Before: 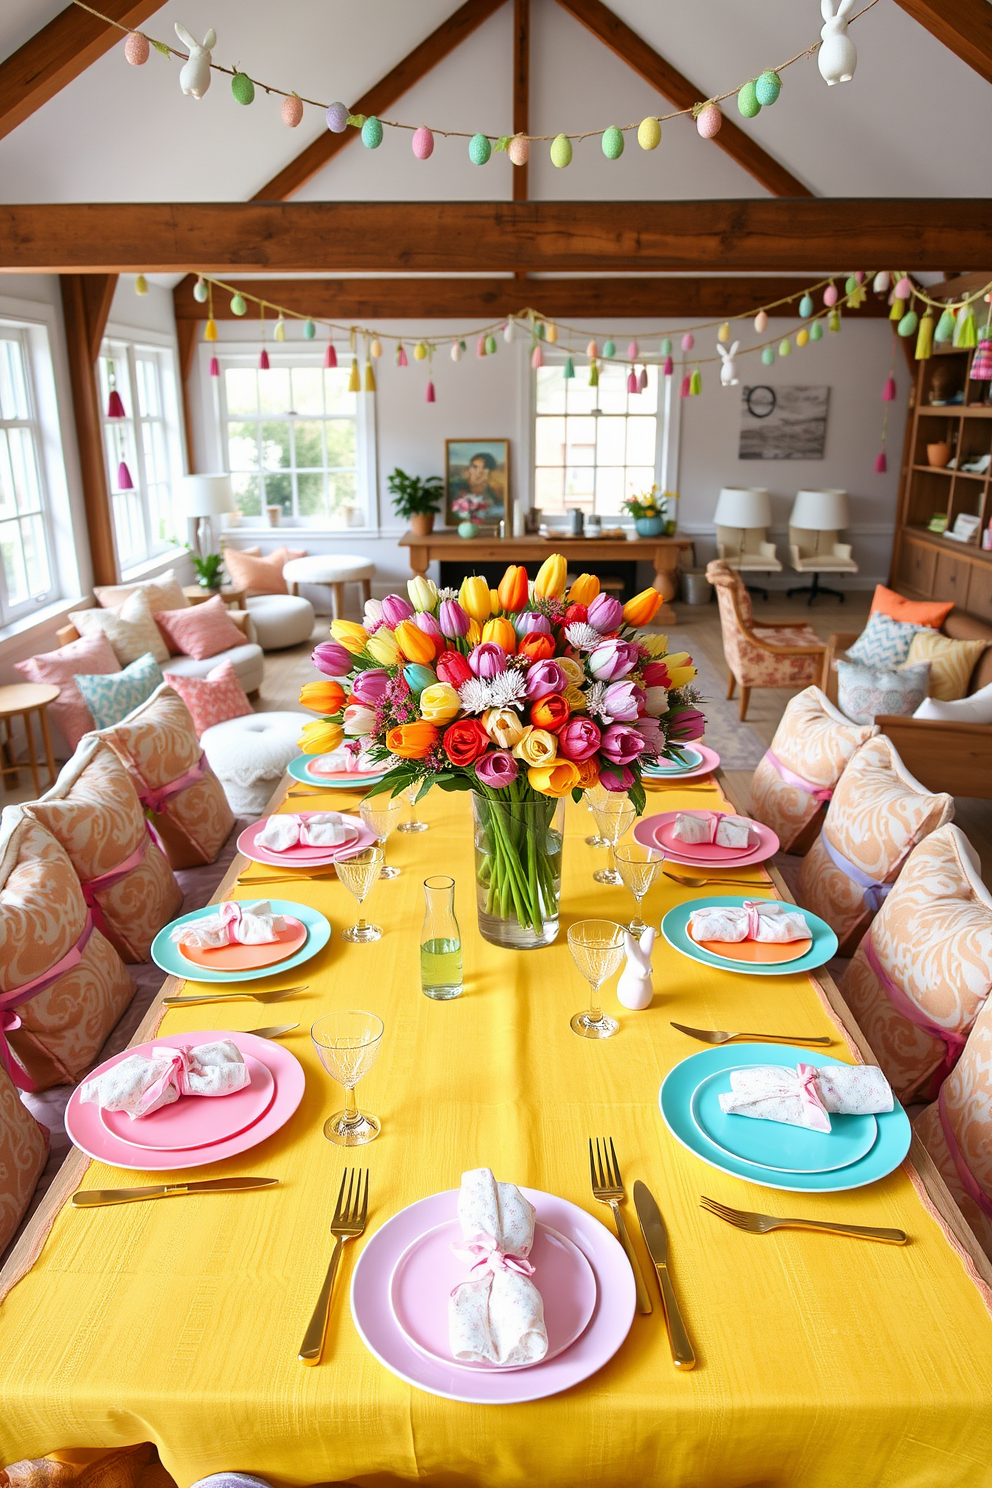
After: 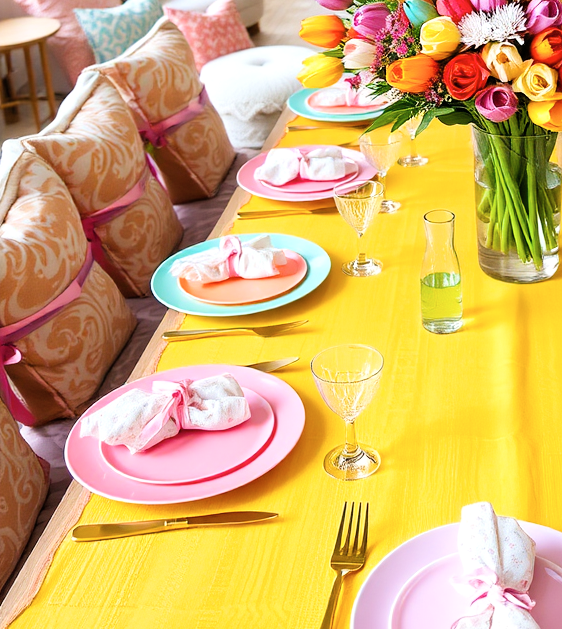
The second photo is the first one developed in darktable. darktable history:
shadows and highlights: radius 112.79, shadows 51.35, white point adjustment 9.02, highlights -5.97, soften with gaussian
color balance rgb: shadows lift › chroma 2.052%, shadows lift › hue 221.17°, linear chroma grading › shadows -7.925%, linear chroma grading › global chroma 9.743%, perceptual saturation grading › global saturation 9.646%, perceptual brilliance grading › highlights 10.344%, perceptual brilliance grading › mid-tones 4.613%
crop: top 44.778%, right 43.334%, bottom 12.894%
filmic rgb: black relative exposure -8.02 EV, white relative exposure 4 EV, hardness 4.2
